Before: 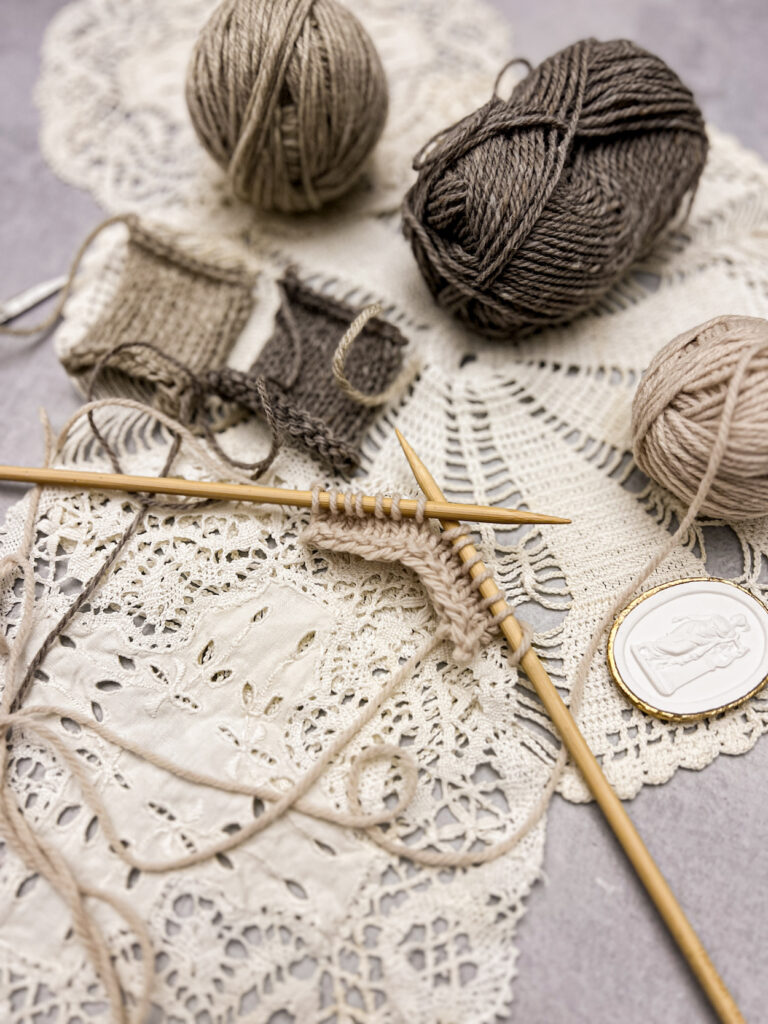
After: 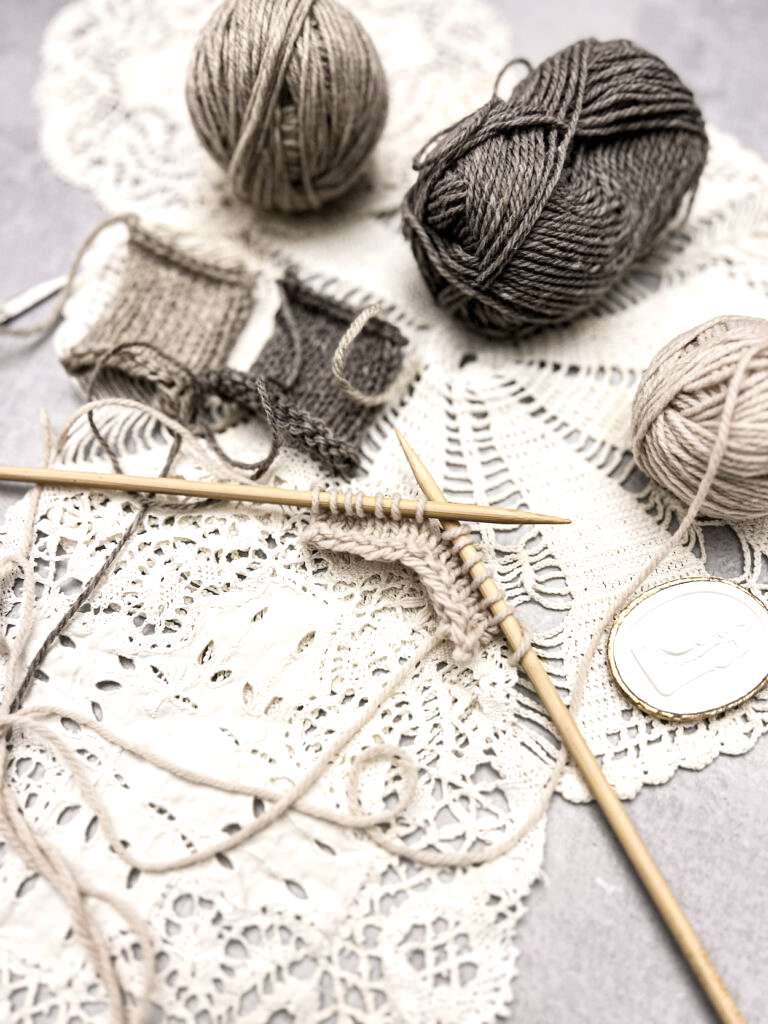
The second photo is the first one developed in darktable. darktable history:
exposure: black level correction 0, exposure 0.499 EV, compensate highlight preservation false
contrast brightness saturation: contrast 0.098, saturation -0.357
